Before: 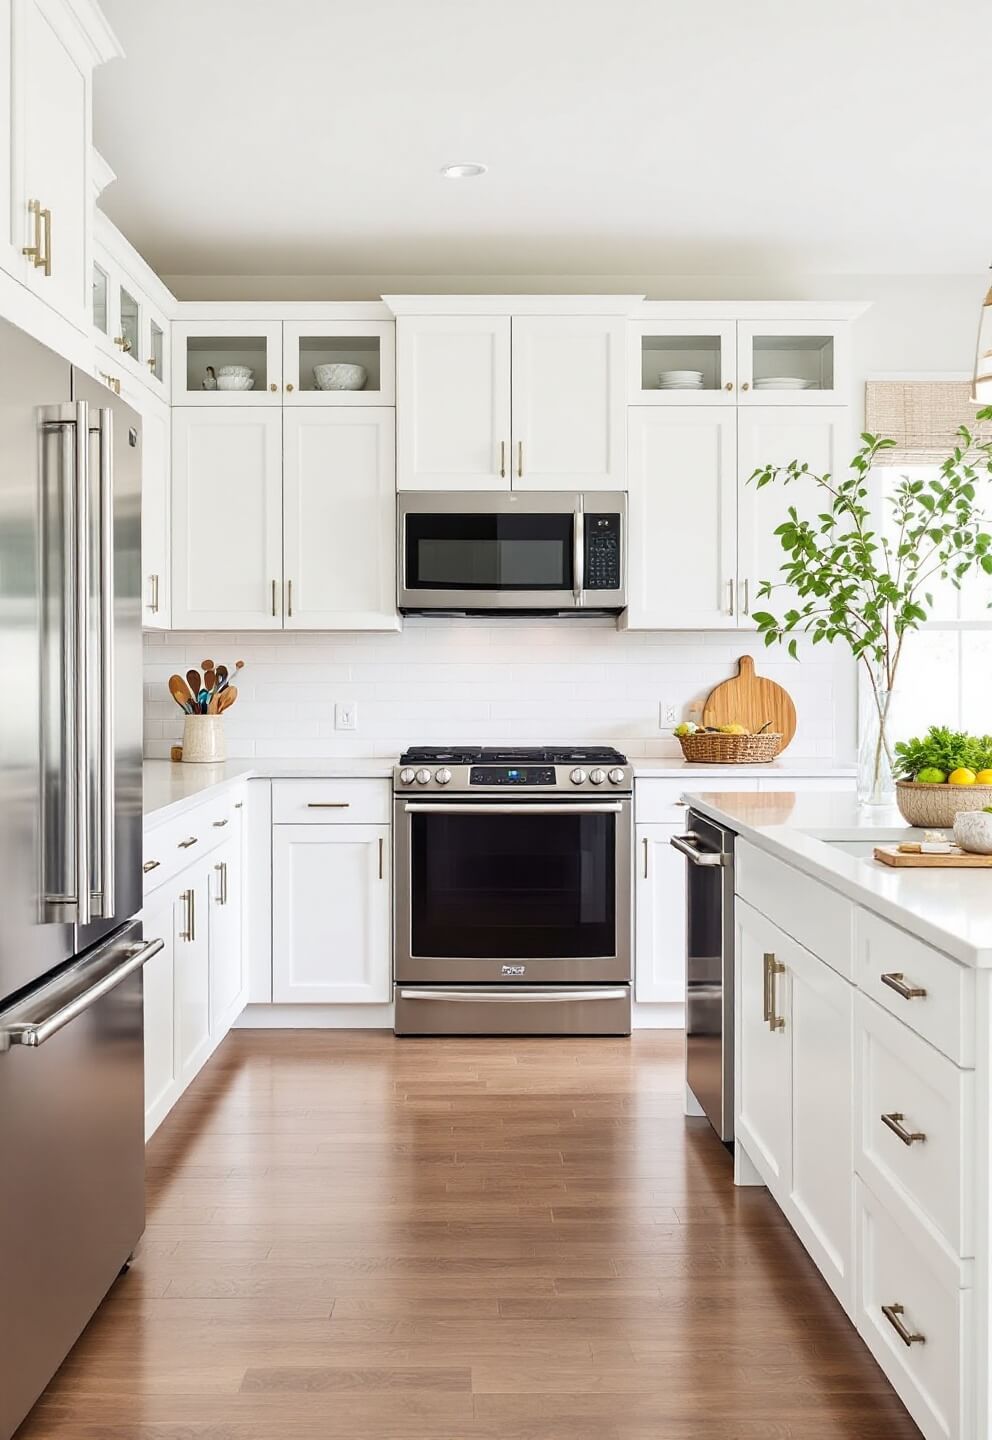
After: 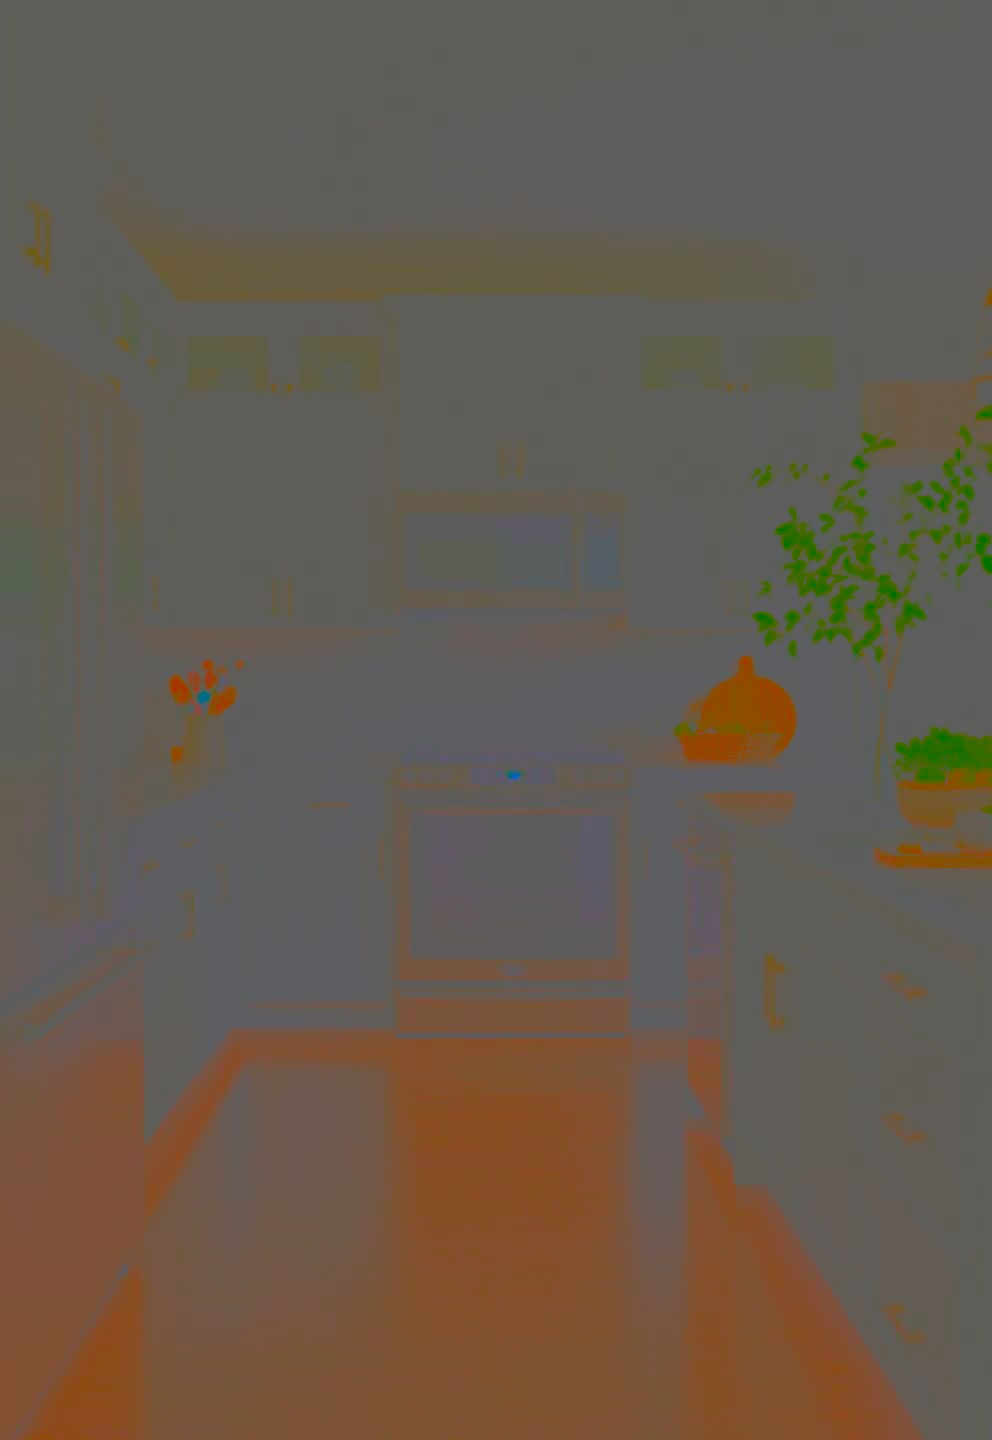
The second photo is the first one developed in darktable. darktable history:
tone equalizer: -8 EV 0.06 EV, smoothing diameter 25%, edges refinement/feathering 10, preserve details guided filter
contrast brightness saturation: contrast -0.99, brightness -0.17, saturation 0.75
filmic rgb: black relative exposure -16 EV, white relative exposure 6.92 EV, hardness 4.7
